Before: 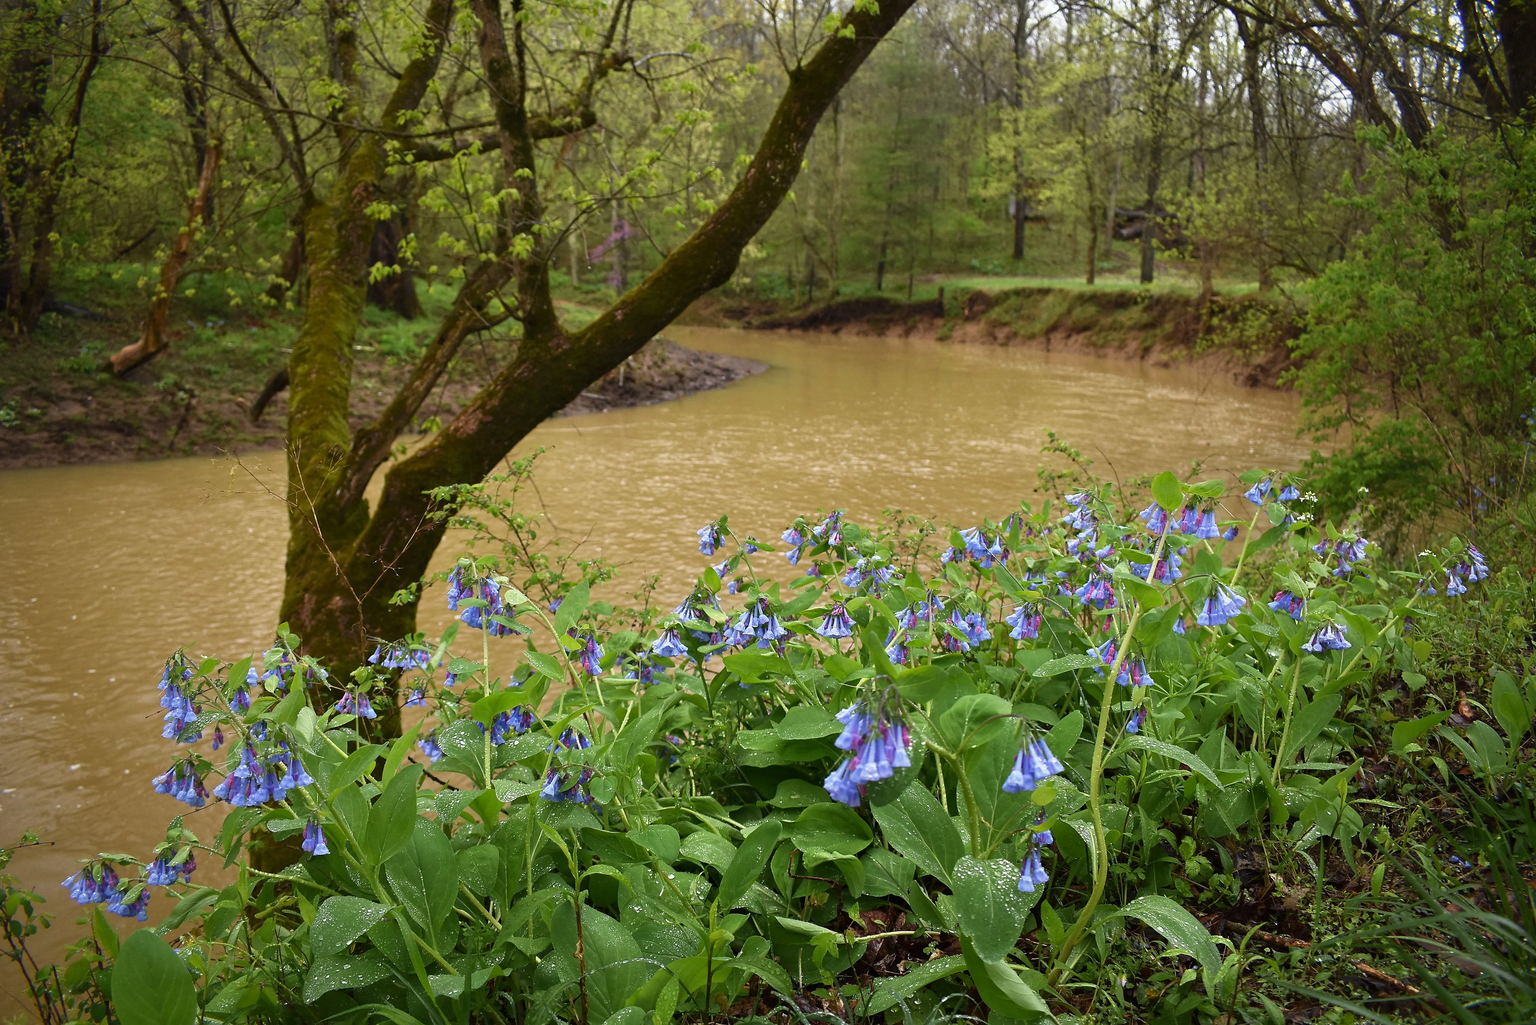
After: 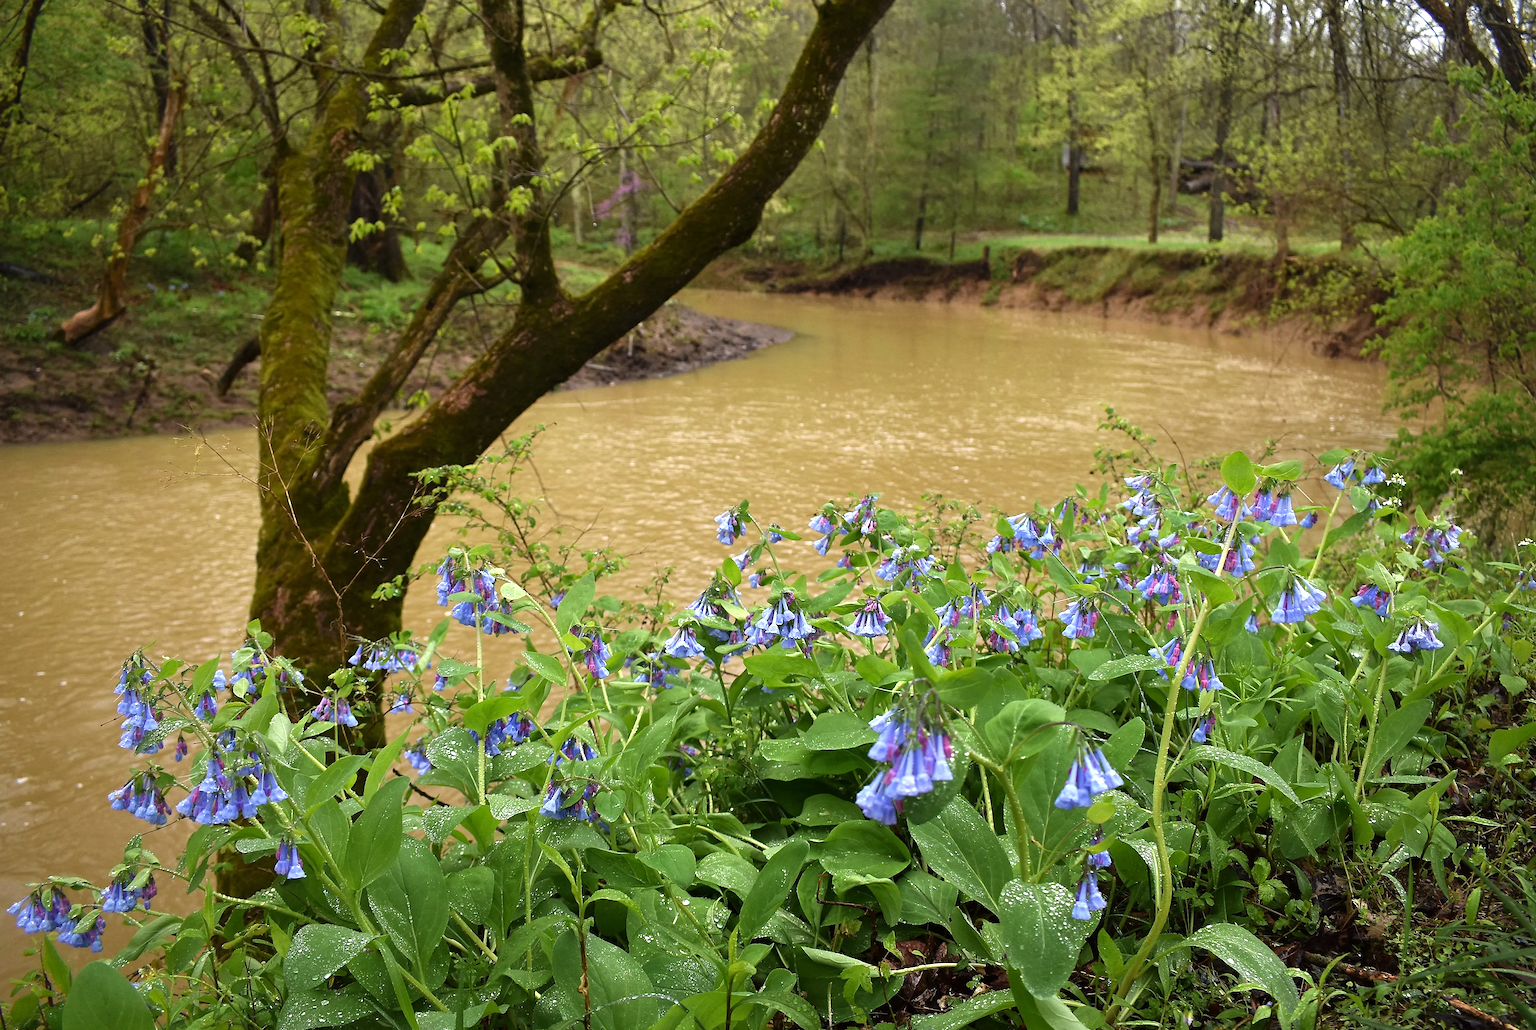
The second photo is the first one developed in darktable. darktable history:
crop: left 3.63%, top 6.489%, right 6.575%, bottom 3.229%
tone equalizer: -8 EV -0.436 EV, -7 EV -0.424 EV, -6 EV -0.302 EV, -5 EV -0.211 EV, -3 EV 0.25 EV, -2 EV 0.326 EV, -1 EV 0.39 EV, +0 EV 0.4 EV
